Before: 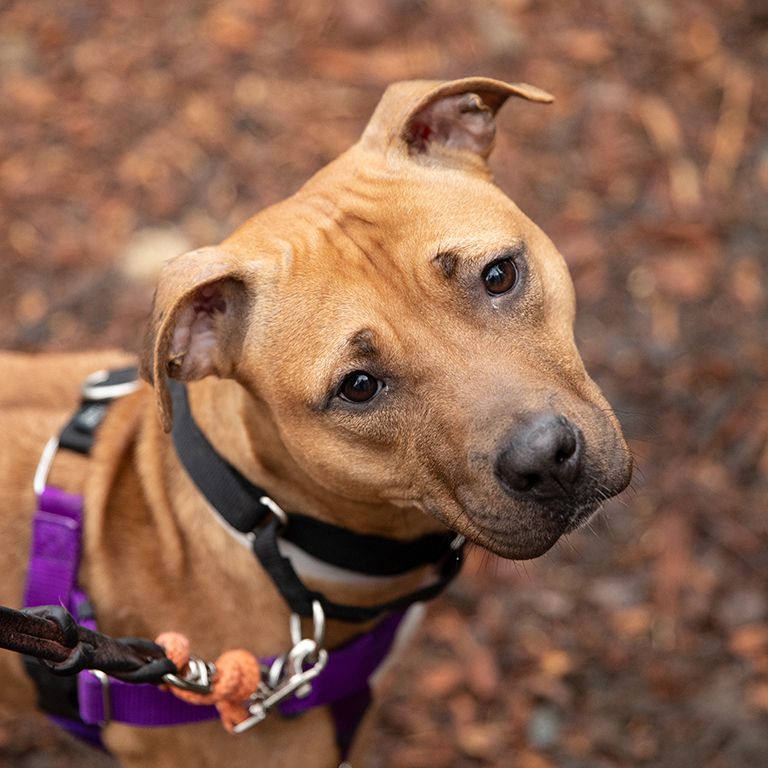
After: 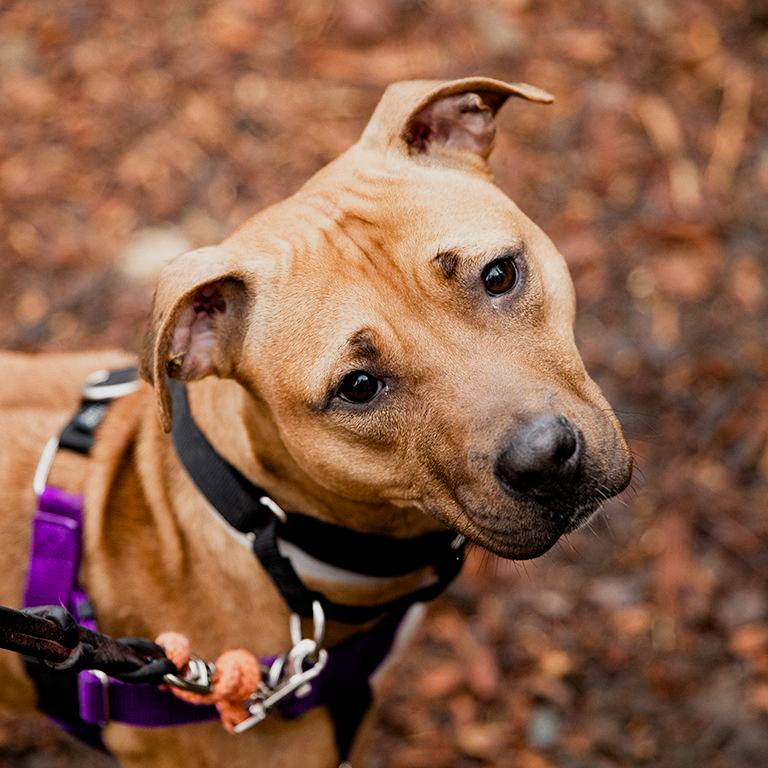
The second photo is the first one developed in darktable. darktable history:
filmic rgb: middle gray luminance 18.42%, black relative exposure -11.25 EV, white relative exposure 3.75 EV, threshold 6 EV, target black luminance 0%, hardness 5.87, latitude 57.4%, contrast 0.963, shadows ↔ highlights balance 49.98%, add noise in highlights 0, preserve chrominance luminance Y, color science v3 (2019), use custom middle-gray values true, iterations of high-quality reconstruction 0, contrast in highlights soft, enable highlight reconstruction true
color balance rgb: shadows lift › luminance -20%, power › hue 72.24°, highlights gain › luminance 15%, global offset › hue 171.6°, perceptual saturation grading › global saturation 14.09%, perceptual saturation grading › highlights -25%, perceptual saturation grading › shadows 25%, global vibrance 25%, contrast 10%
